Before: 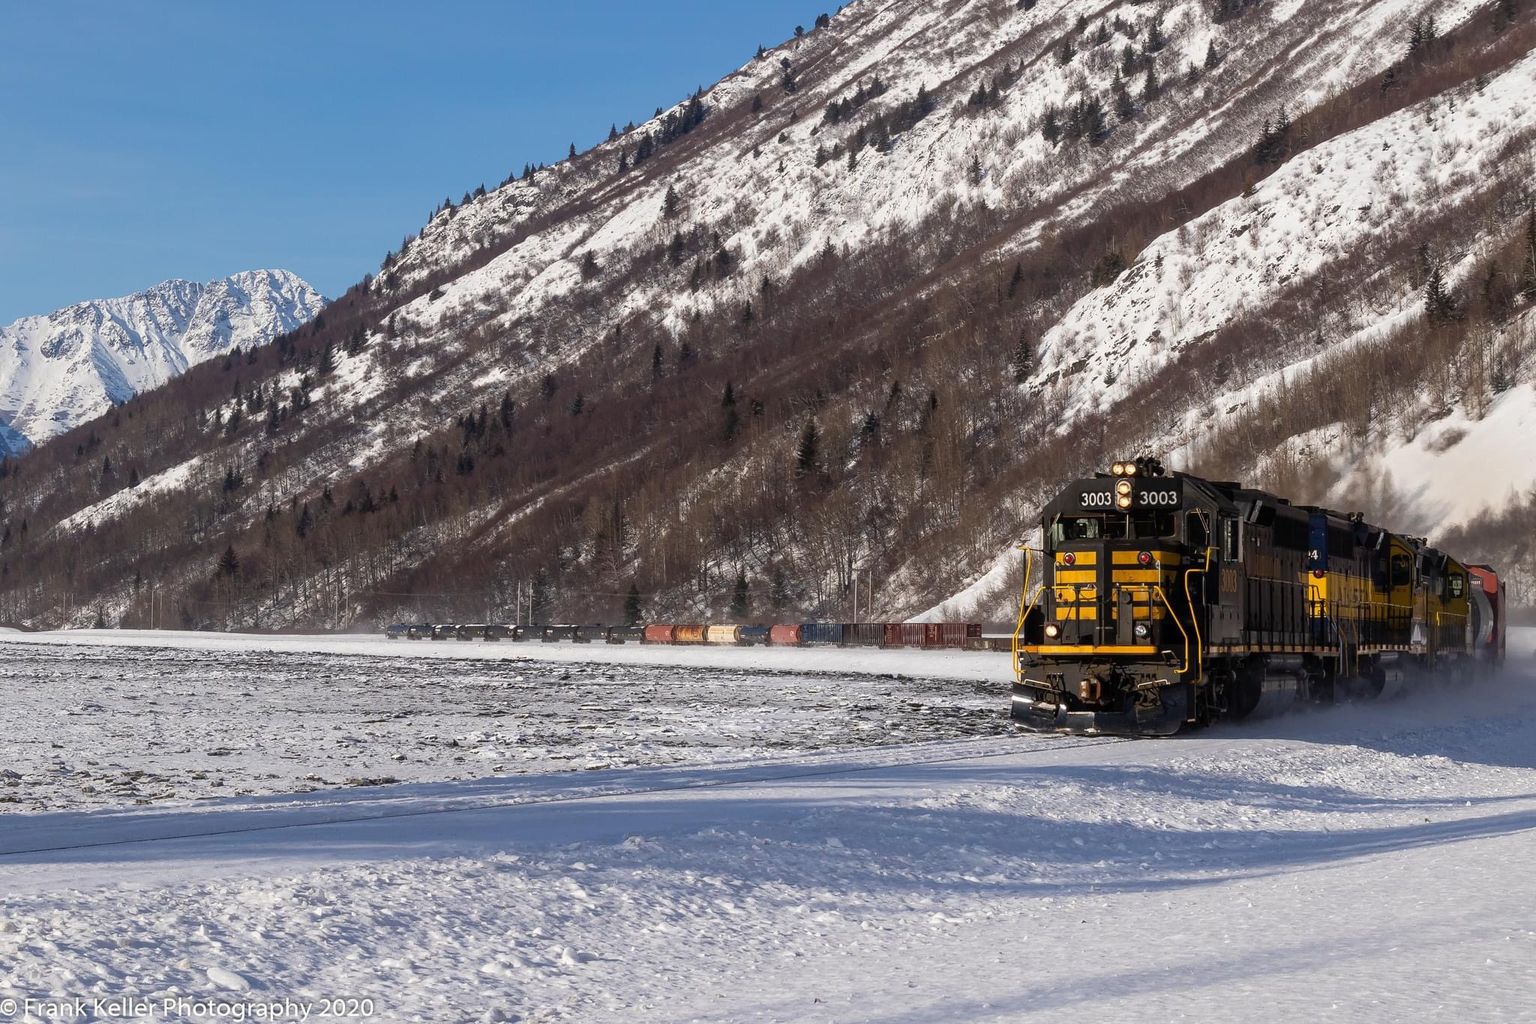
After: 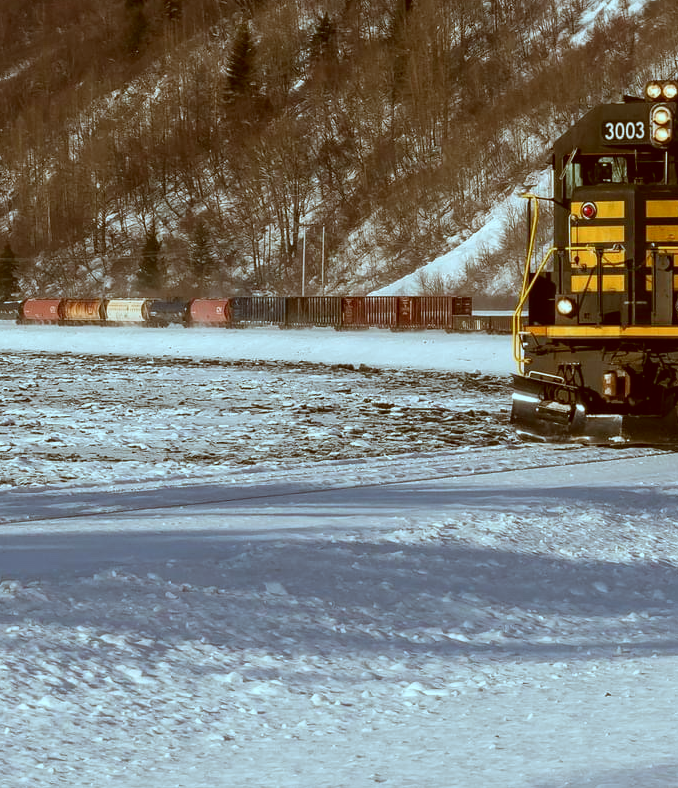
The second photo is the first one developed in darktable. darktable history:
crop: left 40.878%, top 39.176%, right 25.993%, bottom 3.081%
color correction: highlights a* -14.62, highlights b* -16.22, shadows a* 10.12, shadows b* 29.4
